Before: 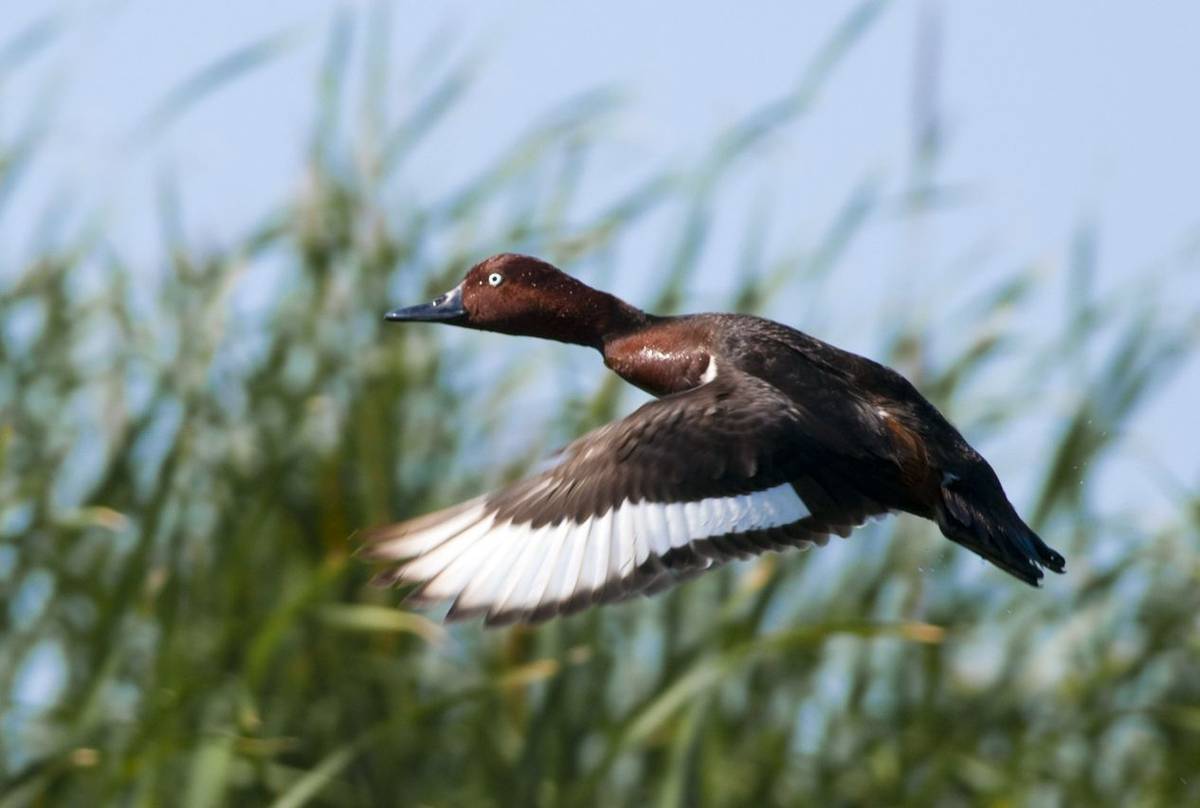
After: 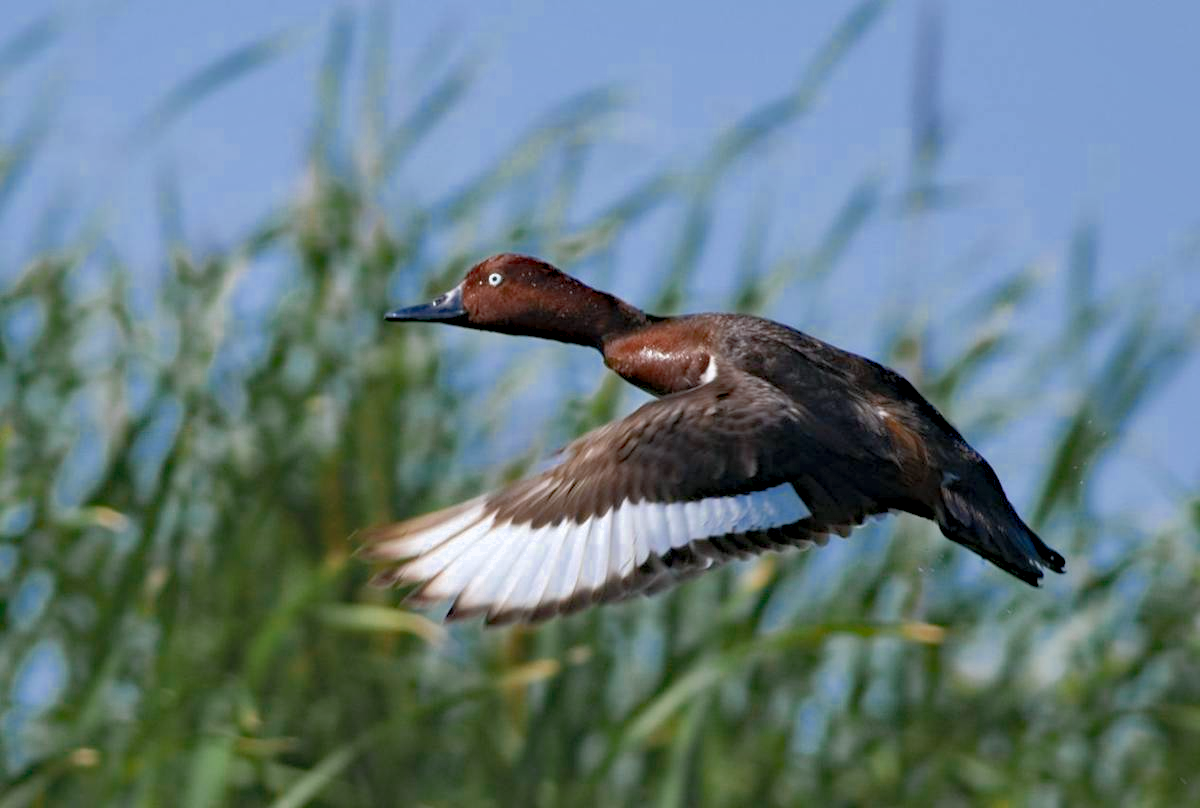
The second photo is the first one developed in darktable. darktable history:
contrast brightness saturation: contrast 0.07, brightness 0.08, saturation 0.18
white balance: red 0.983, blue 1.036
shadows and highlights: on, module defaults
color zones: curves: ch0 [(0, 0.5) (0.125, 0.4) (0.25, 0.5) (0.375, 0.4) (0.5, 0.4) (0.625, 0.35) (0.75, 0.35) (0.875, 0.5)]; ch1 [(0, 0.35) (0.125, 0.45) (0.25, 0.35) (0.375, 0.35) (0.5, 0.35) (0.625, 0.35) (0.75, 0.45) (0.875, 0.35)]; ch2 [(0, 0.6) (0.125, 0.5) (0.25, 0.5) (0.375, 0.6) (0.5, 0.6) (0.625, 0.5) (0.75, 0.5) (0.875, 0.5)]
haze removal: strength 0.42, compatibility mode true, adaptive false
